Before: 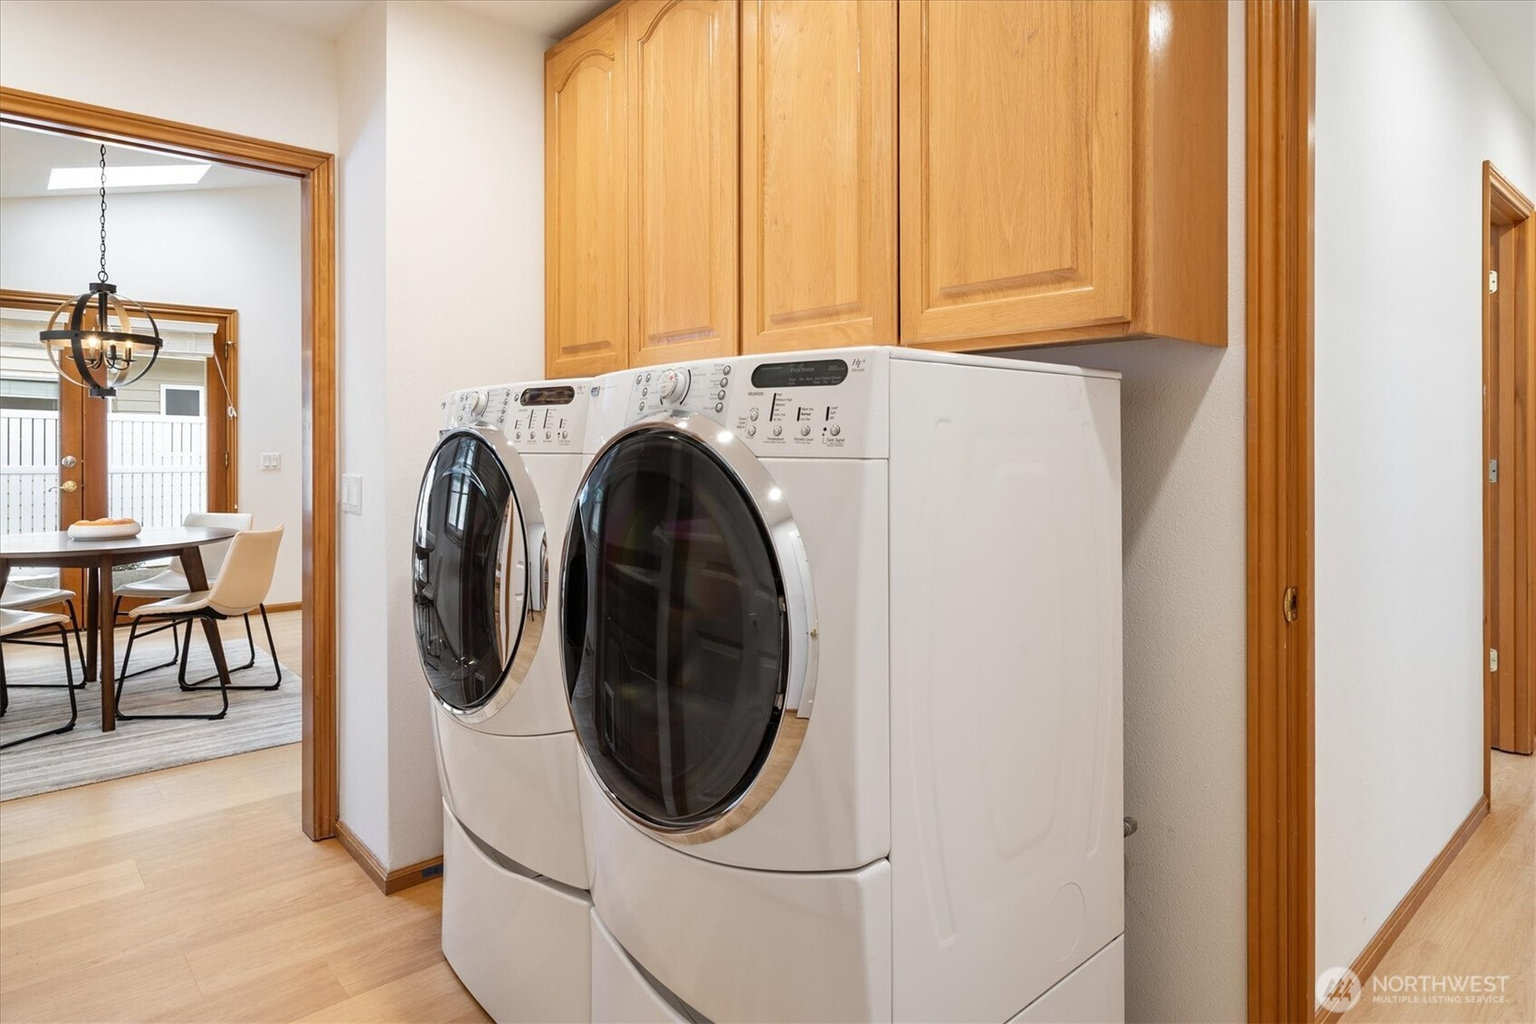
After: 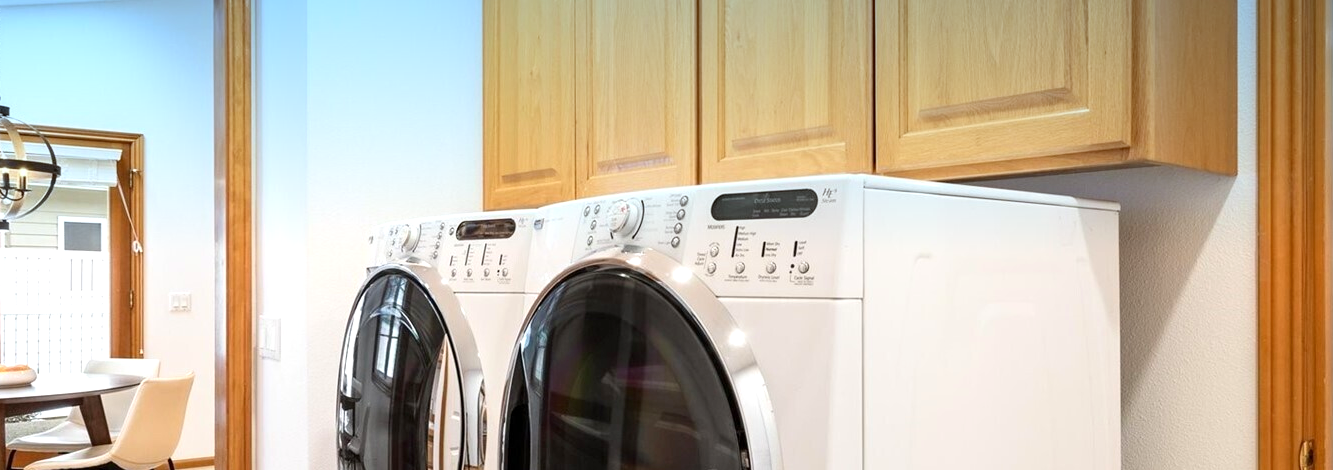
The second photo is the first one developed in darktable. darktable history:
graduated density: density 2.02 EV, hardness 44%, rotation 0.374°, offset 8.21, hue 208.8°, saturation 97%
crop: left 7.036%, top 18.398%, right 14.379%, bottom 40.043%
exposure: black level correction 0.001, exposure 0.5 EV, compensate exposure bias true, compensate highlight preservation false
contrast brightness saturation: contrast 0.1, brightness 0.02, saturation 0.02
